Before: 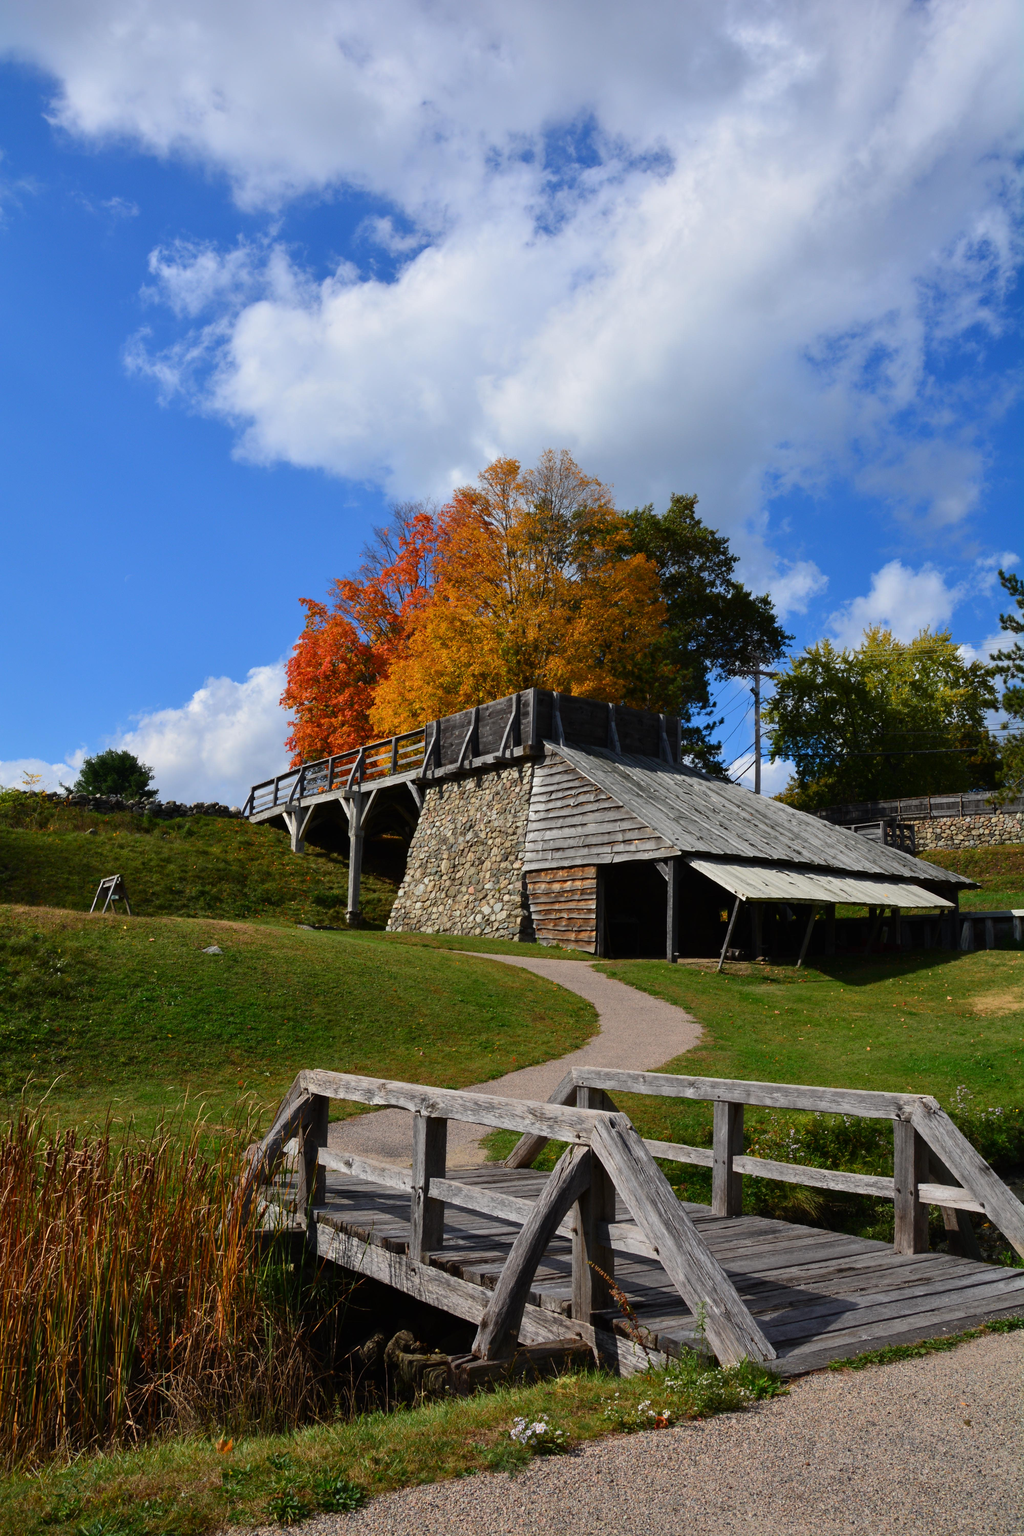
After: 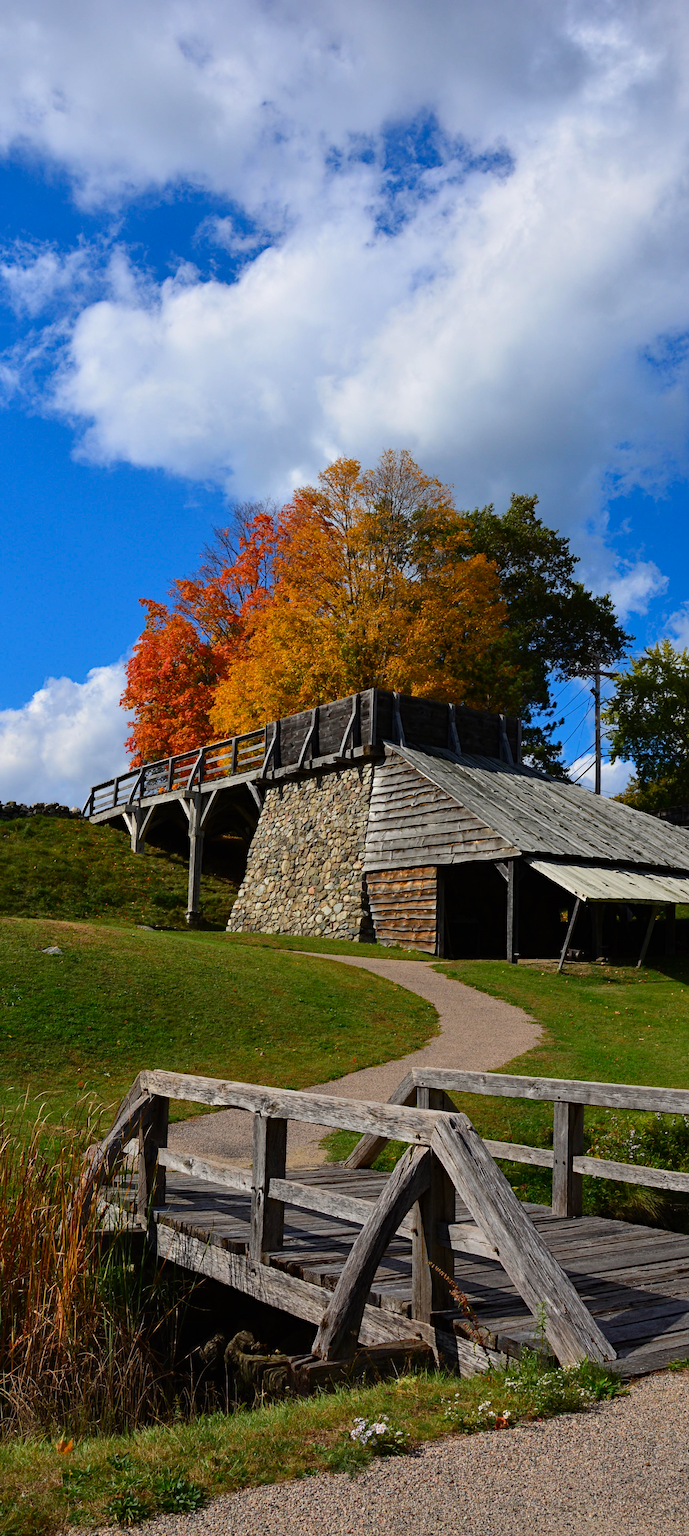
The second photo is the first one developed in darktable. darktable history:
crop and rotate: left 15.653%, right 17.064%
haze removal: strength 0.43, compatibility mode true, adaptive false
contrast brightness saturation: contrast 0.071
sharpen: amount 0.209
